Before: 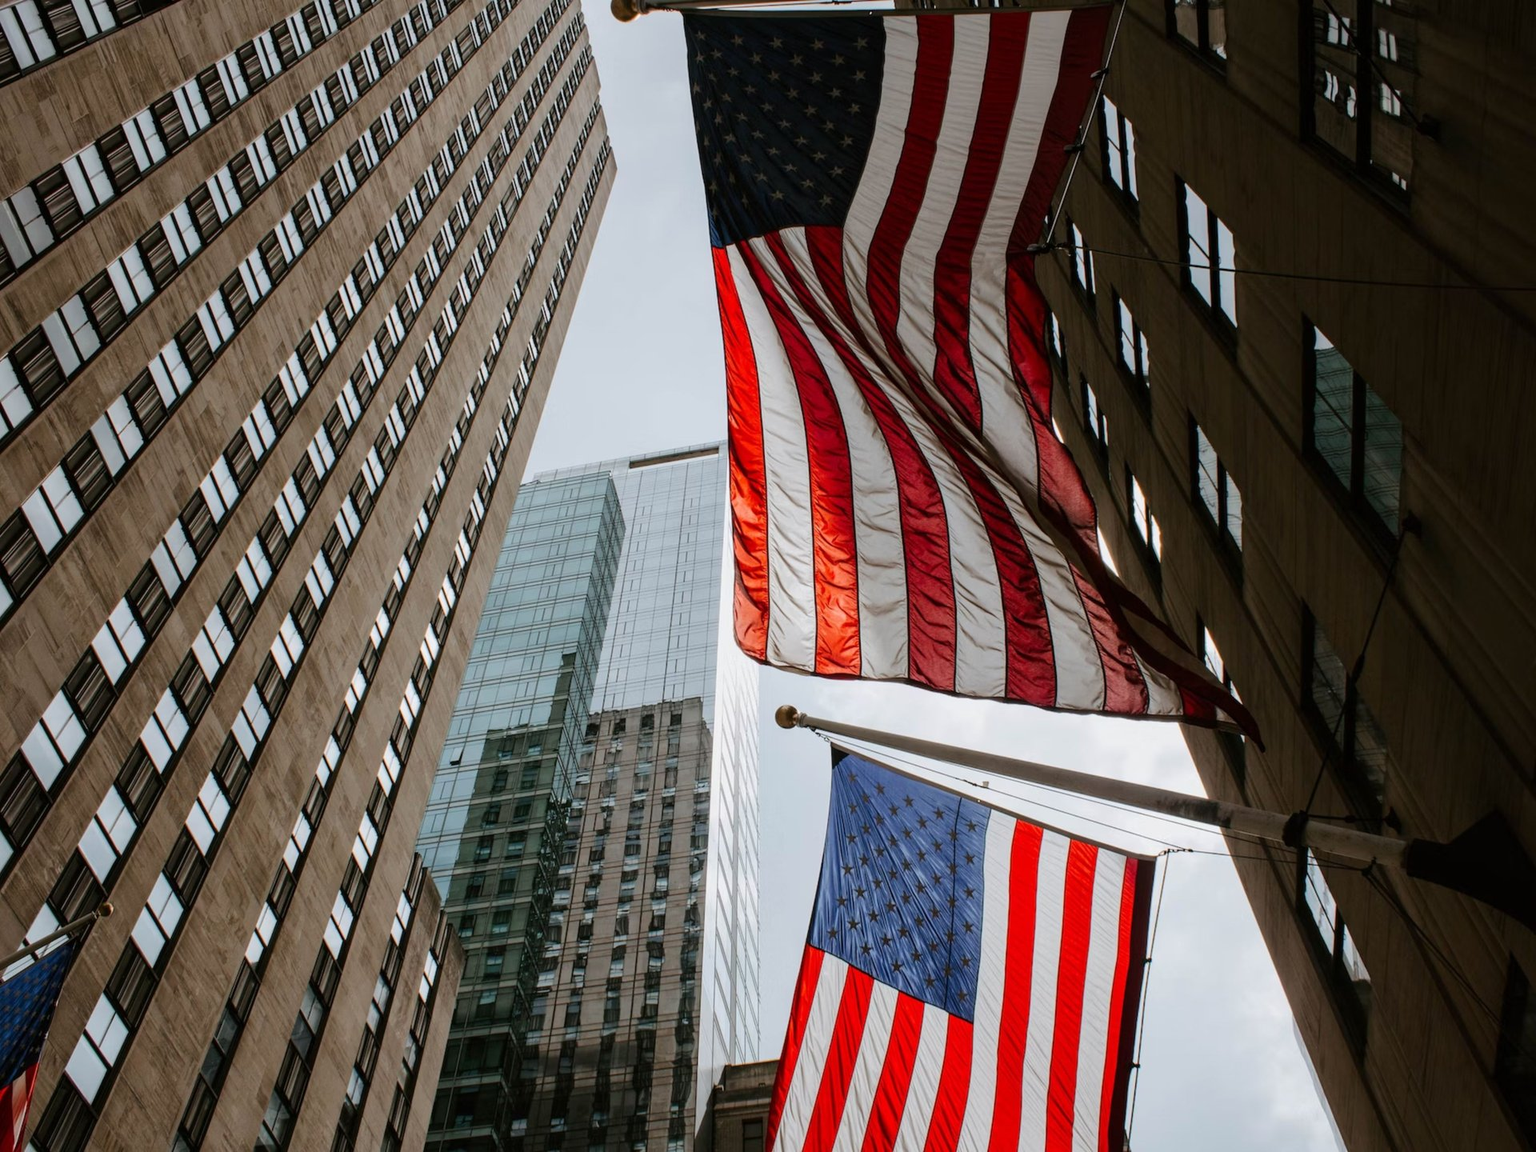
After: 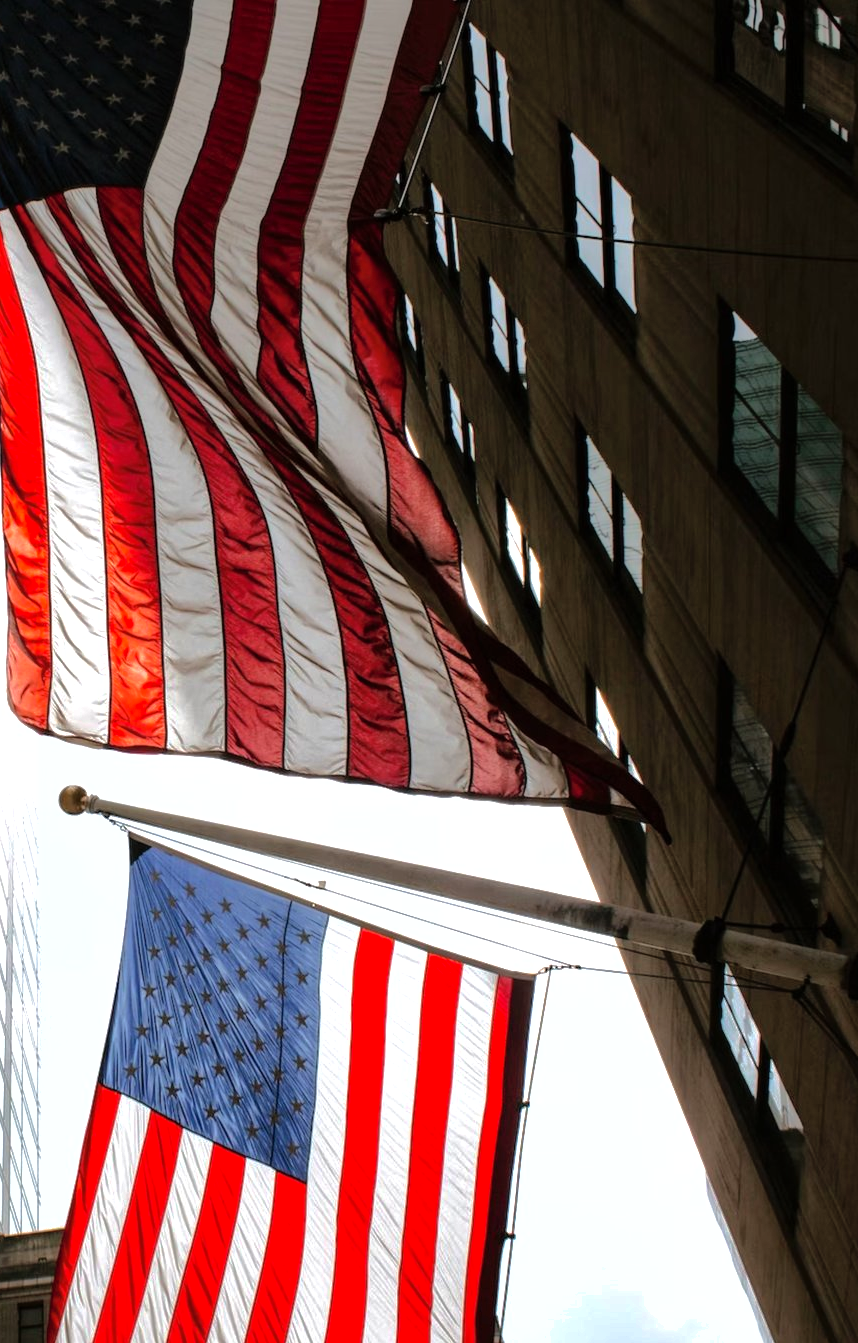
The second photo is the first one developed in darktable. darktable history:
crop: left 47.396%, top 6.686%, right 7.89%
tone equalizer: -8 EV -0.747 EV, -7 EV -0.682 EV, -6 EV -0.628 EV, -5 EV -0.391 EV, -3 EV 0.393 EV, -2 EV 0.6 EV, -1 EV 0.696 EV, +0 EV 0.773 EV, smoothing 1
shadows and highlights: shadows 39.56, highlights -59.69
